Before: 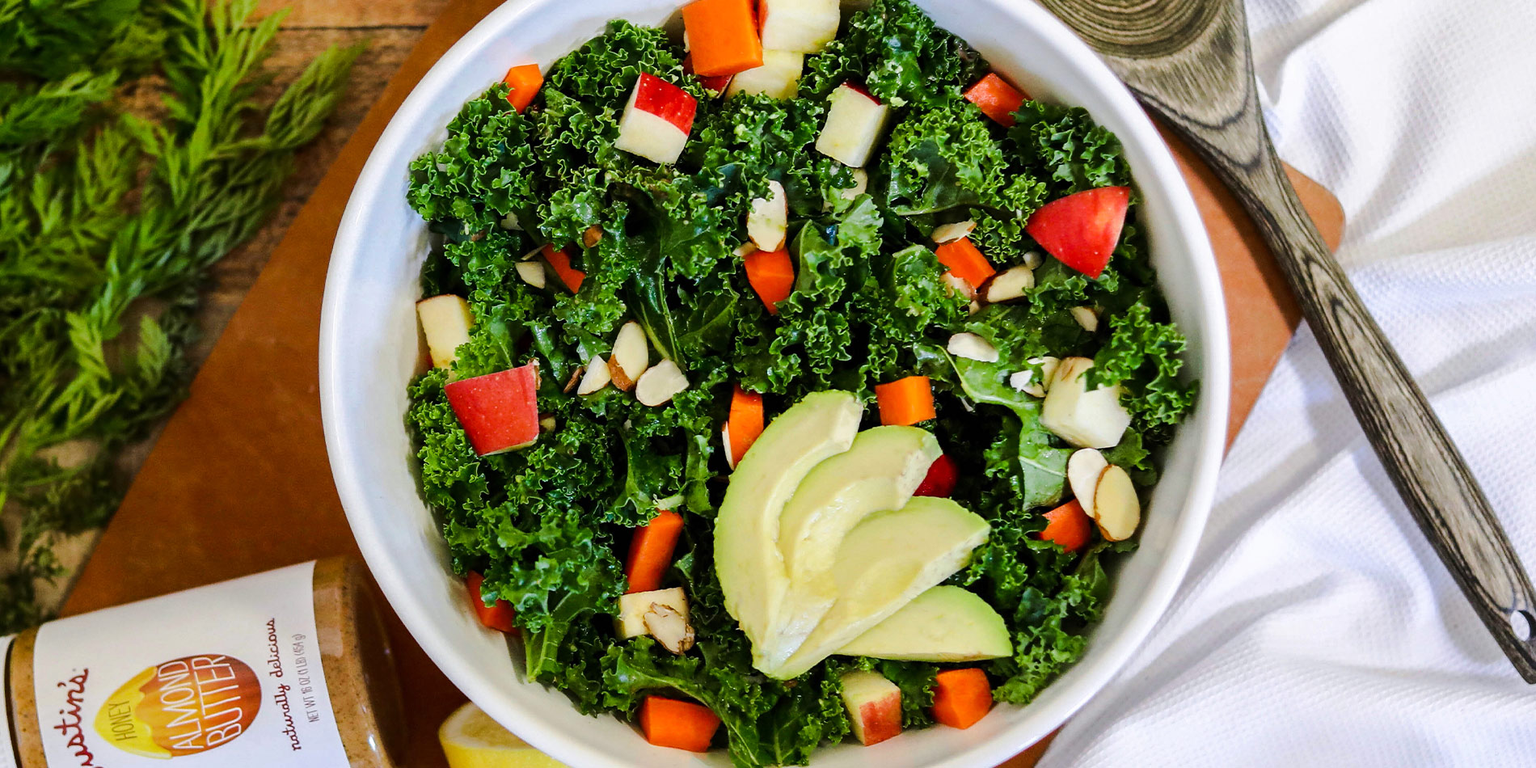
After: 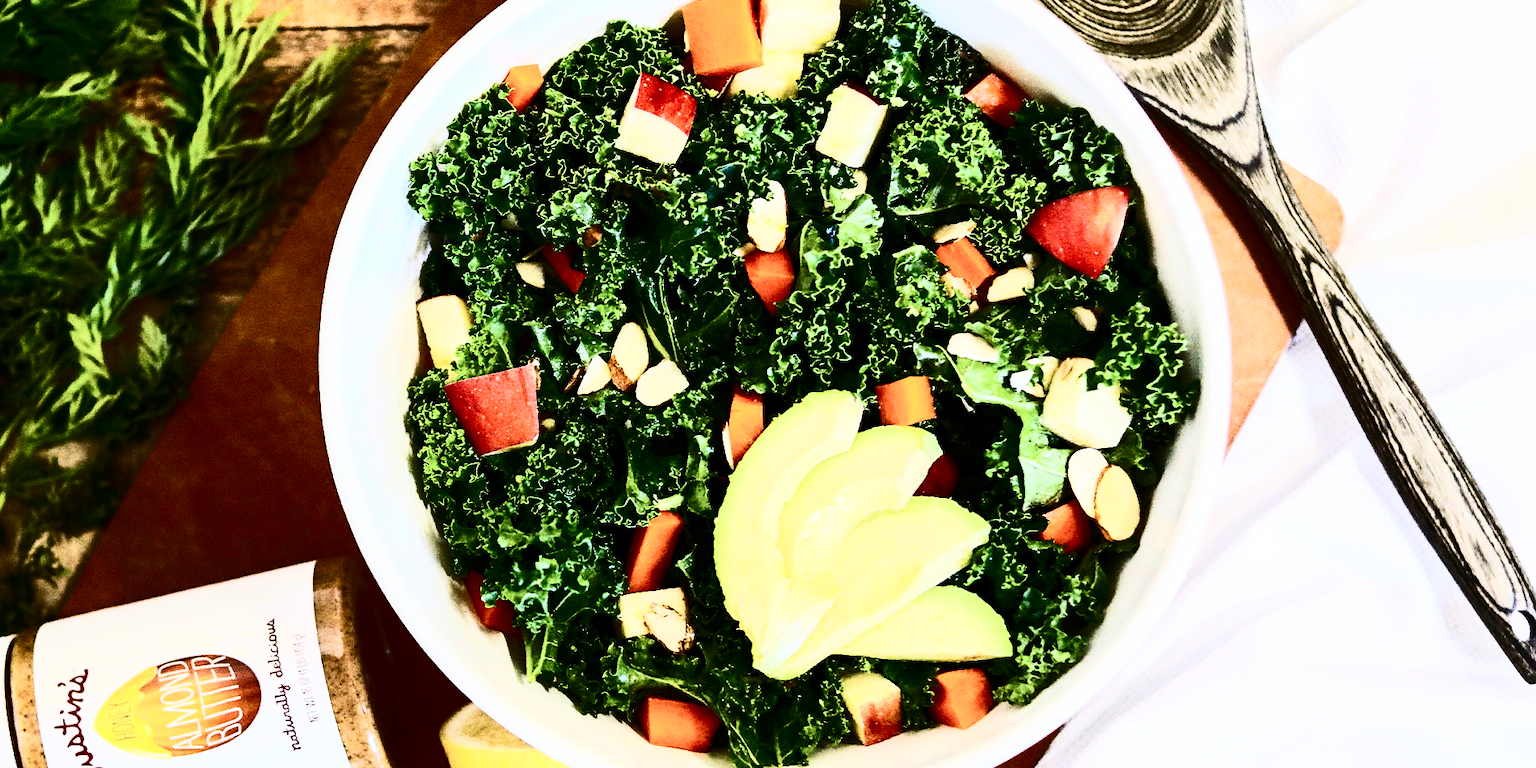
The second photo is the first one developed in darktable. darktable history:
contrast brightness saturation: contrast 0.93, brightness 0.2
grain: coarseness 0.09 ISO, strength 40%
